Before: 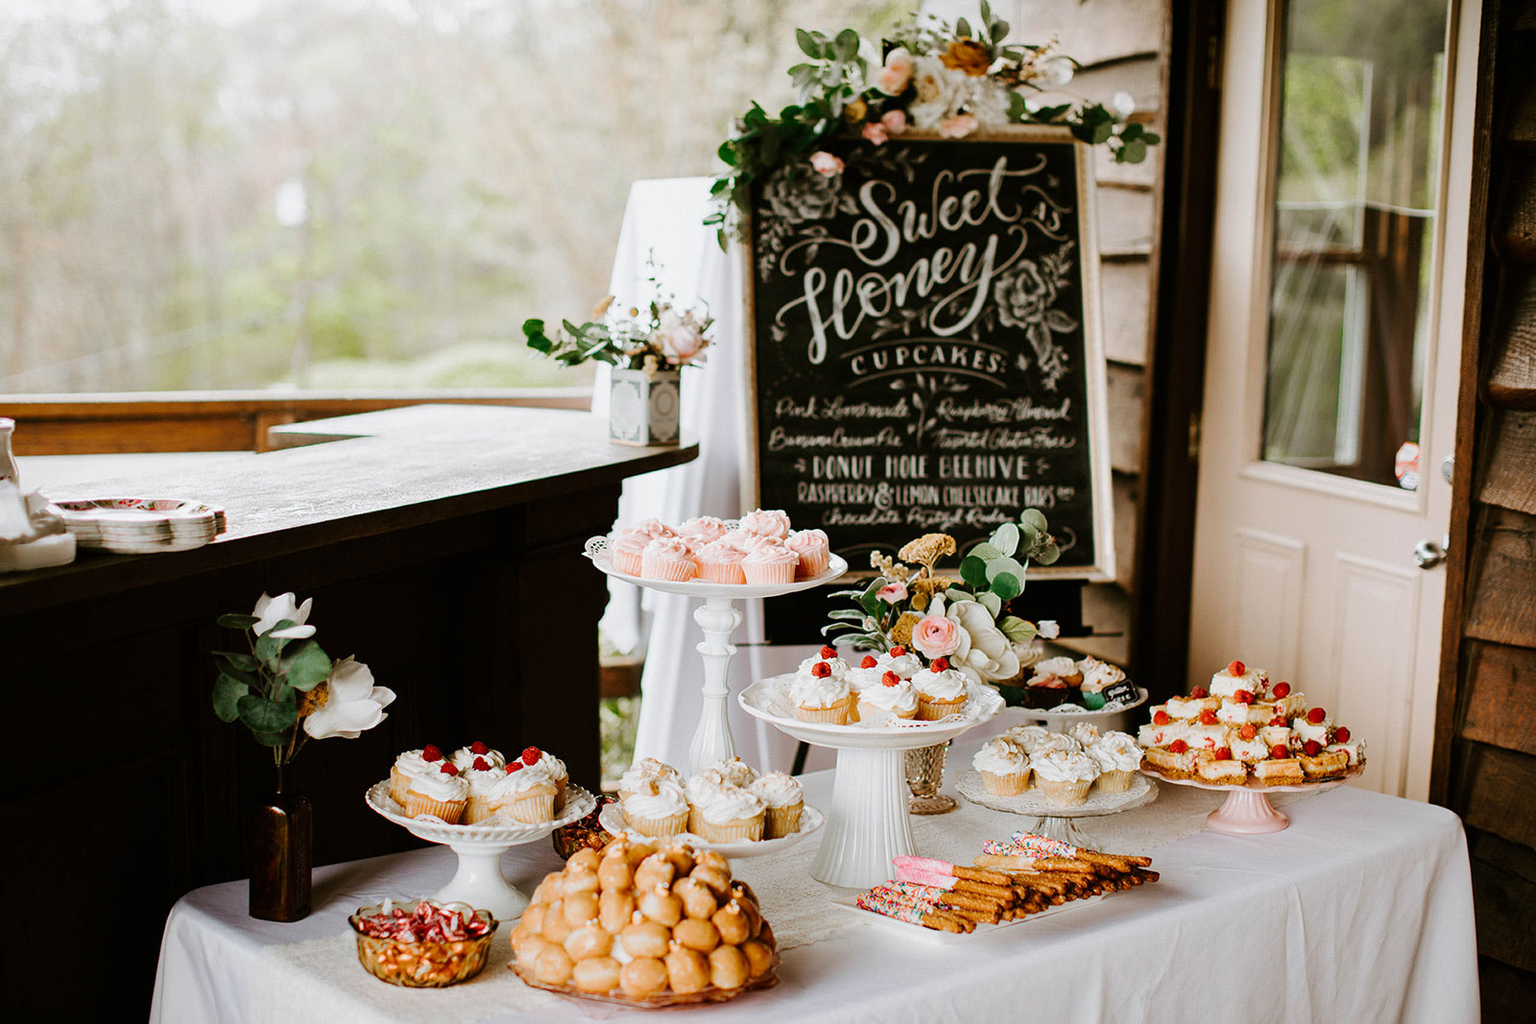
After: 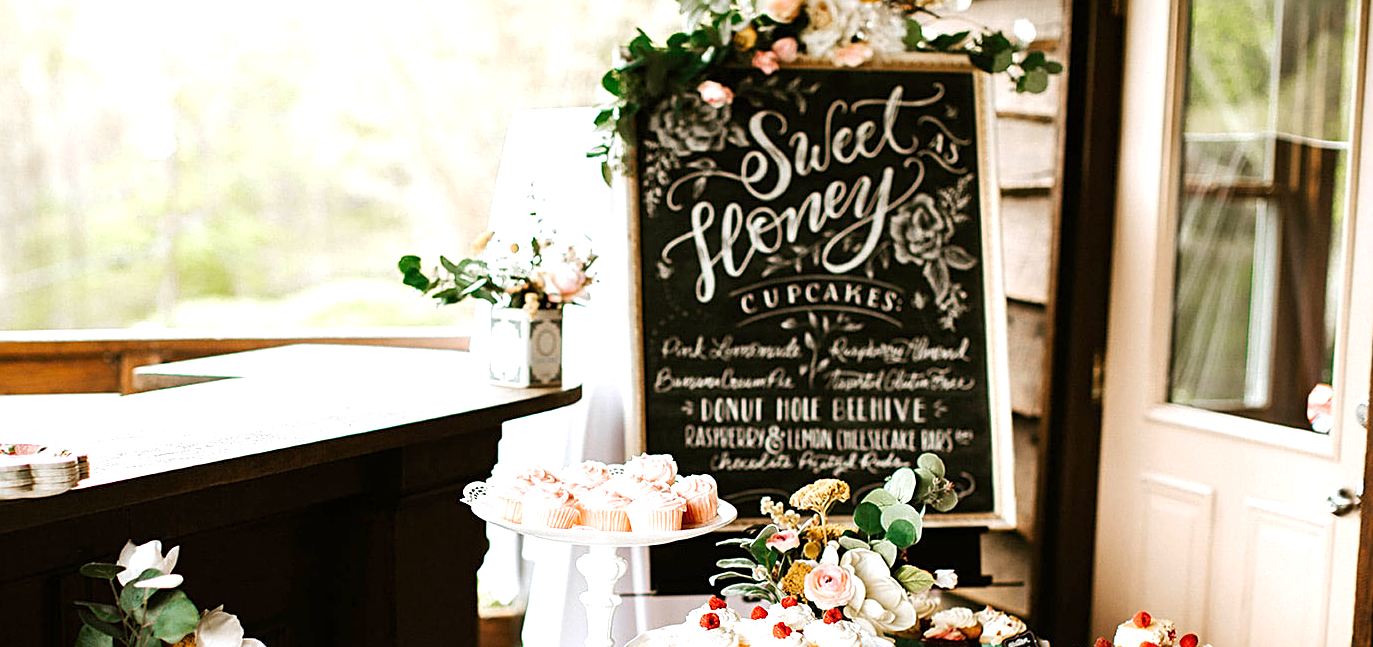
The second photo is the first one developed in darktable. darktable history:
crop and rotate: left 9.229%, top 7.263%, right 4.926%, bottom 32.053%
sharpen: on, module defaults
tone equalizer: edges refinement/feathering 500, mask exposure compensation -1.57 EV, preserve details no
exposure: exposure 0.75 EV, compensate highlight preservation false
